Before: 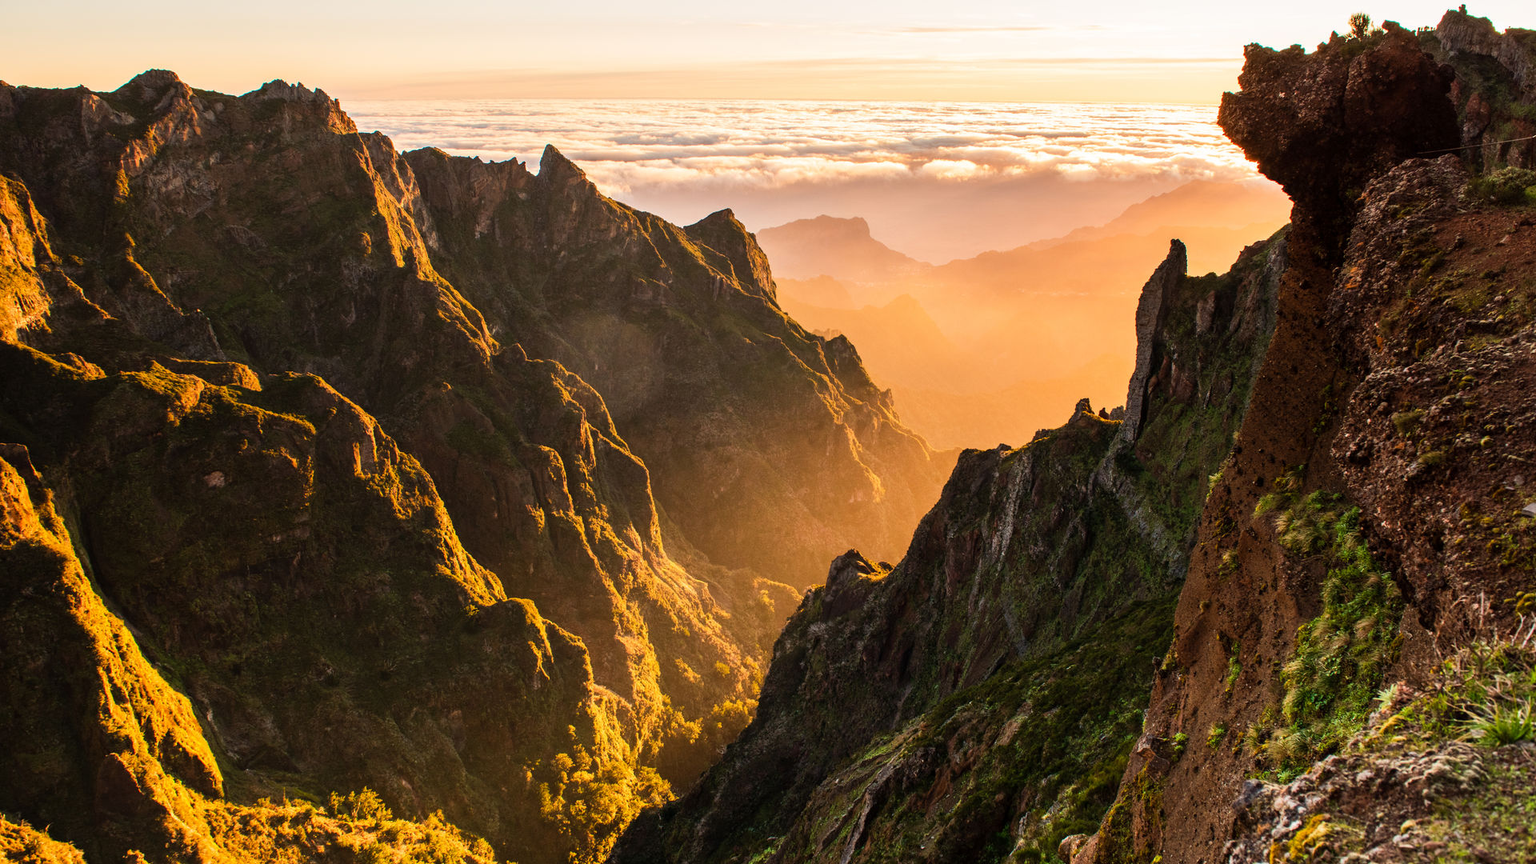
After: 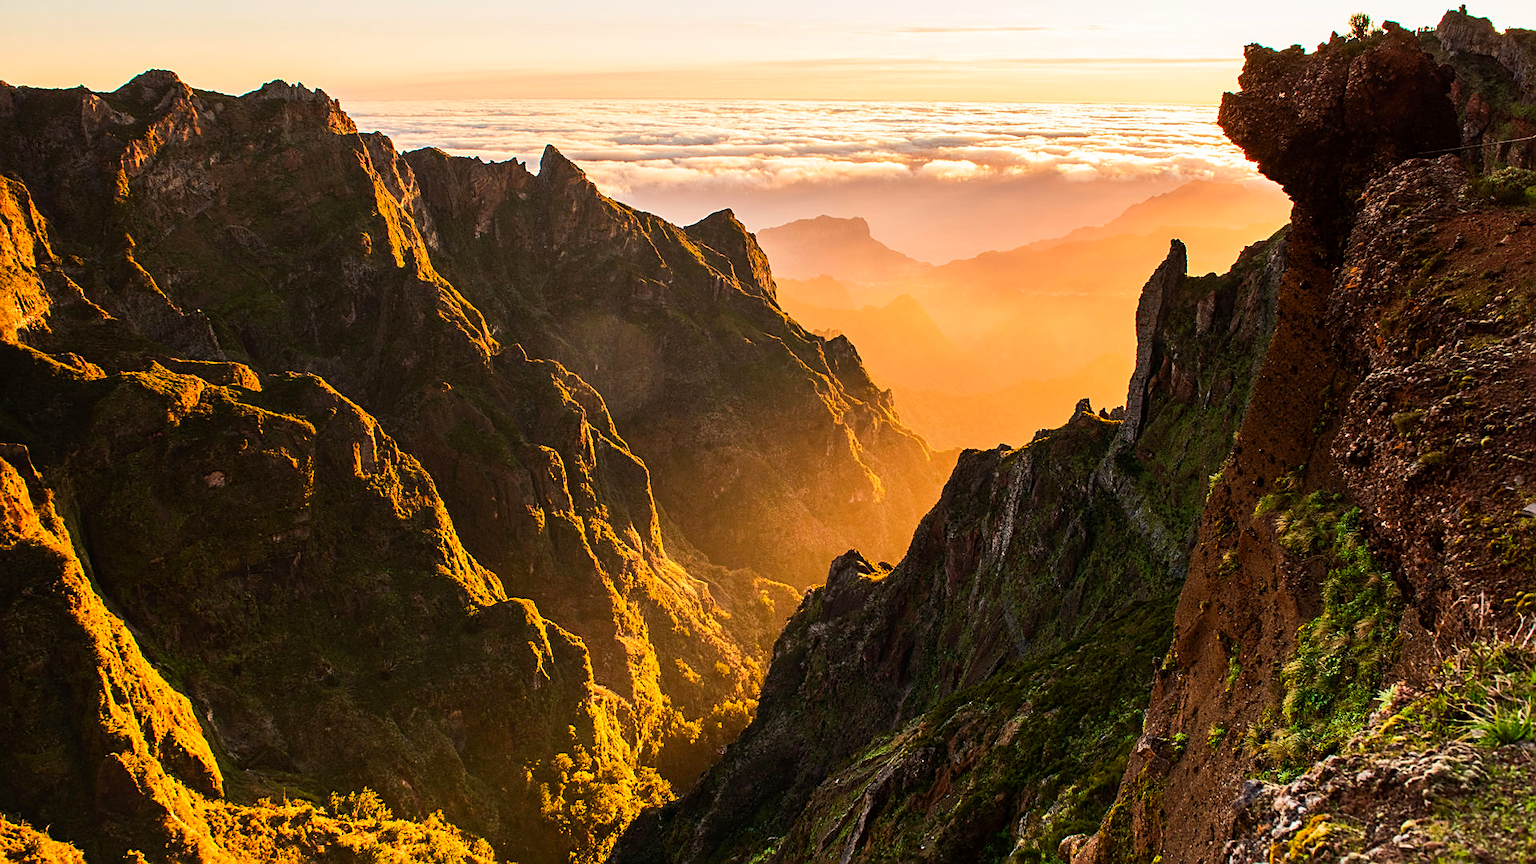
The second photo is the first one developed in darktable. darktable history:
contrast brightness saturation: contrast 0.077, saturation 0.204
sharpen: on, module defaults
tone curve: curves: ch0 [(0, 0) (0.003, 0.003) (0.011, 0.01) (0.025, 0.023) (0.044, 0.042) (0.069, 0.065) (0.1, 0.094) (0.136, 0.128) (0.177, 0.167) (0.224, 0.211) (0.277, 0.261) (0.335, 0.315) (0.399, 0.375) (0.468, 0.441) (0.543, 0.543) (0.623, 0.623) (0.709, 0.709) (0.801, 0.801) (0.898, 0.898) (1, 1)], color space Lab, linked channels, preserve colors none
